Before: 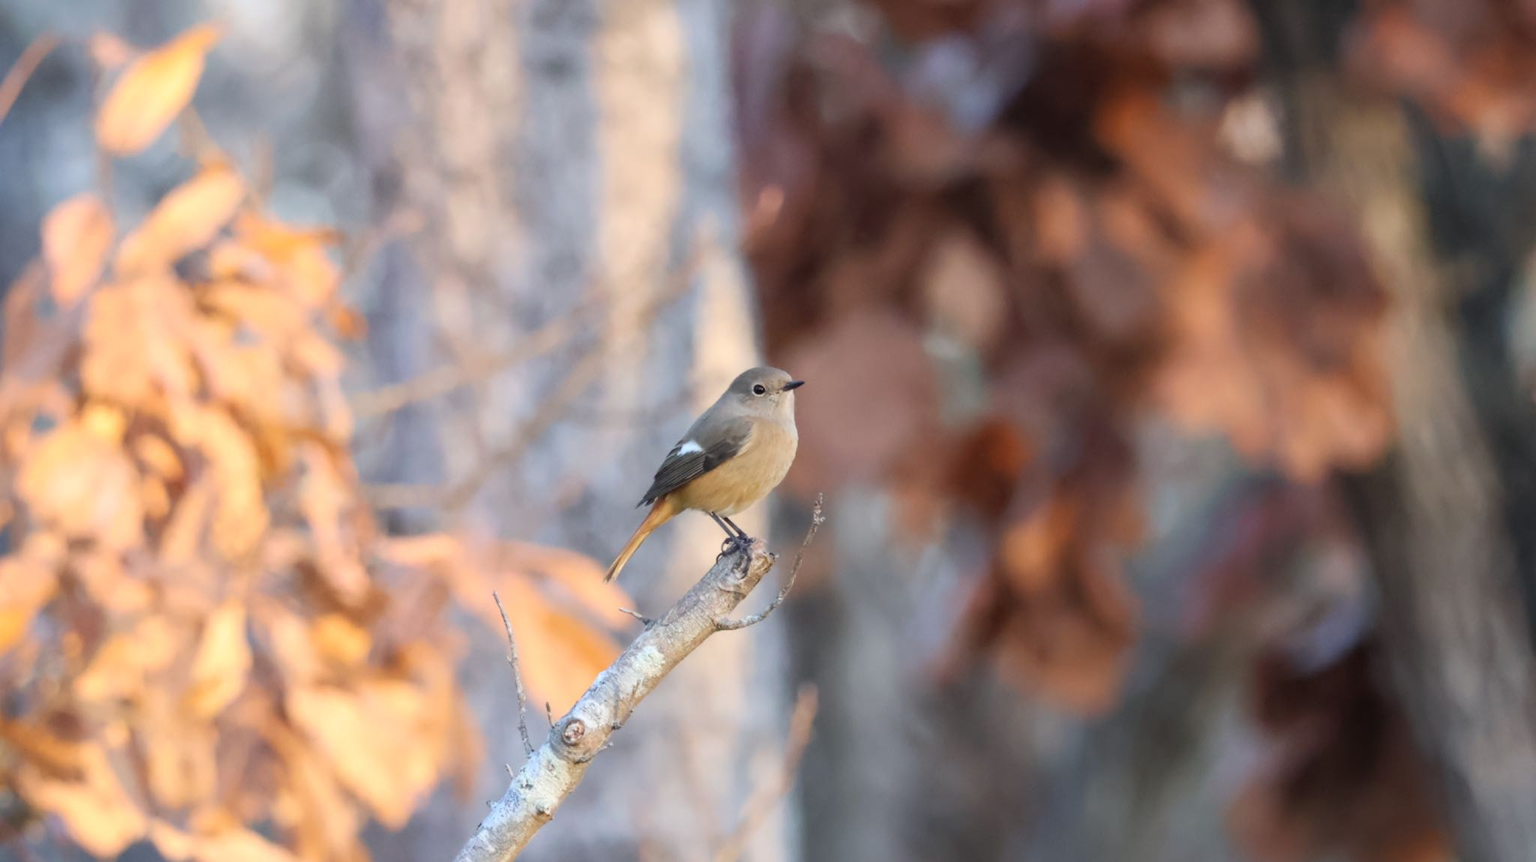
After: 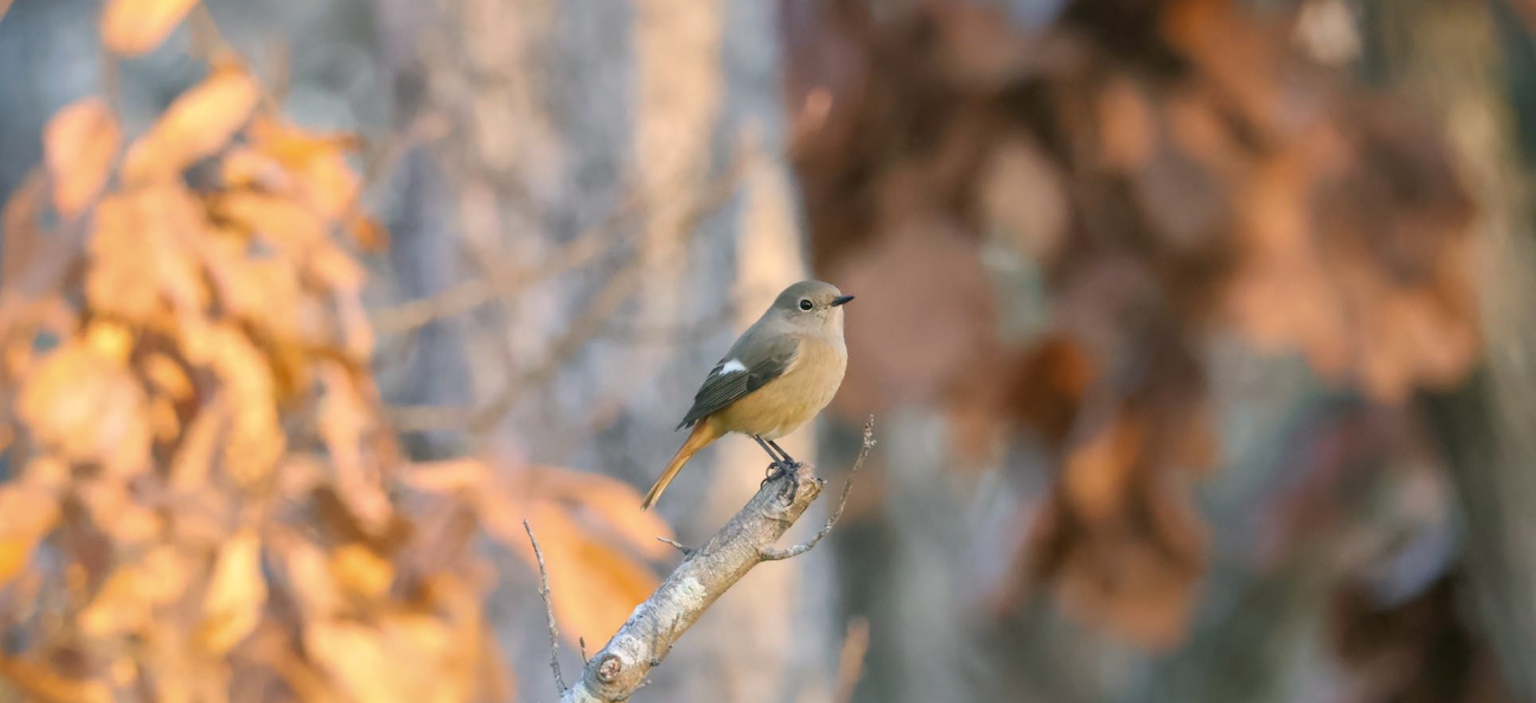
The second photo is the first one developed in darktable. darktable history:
crop and rotate: angle 0.056°, top 11.941%, right 5.726%, bottom 11.098%
shadows and highlights: on, module defaults
color correction: highlights a* 4.06, highlights b* 4.95, shadows a* -8.22, shadows b* 4.57
